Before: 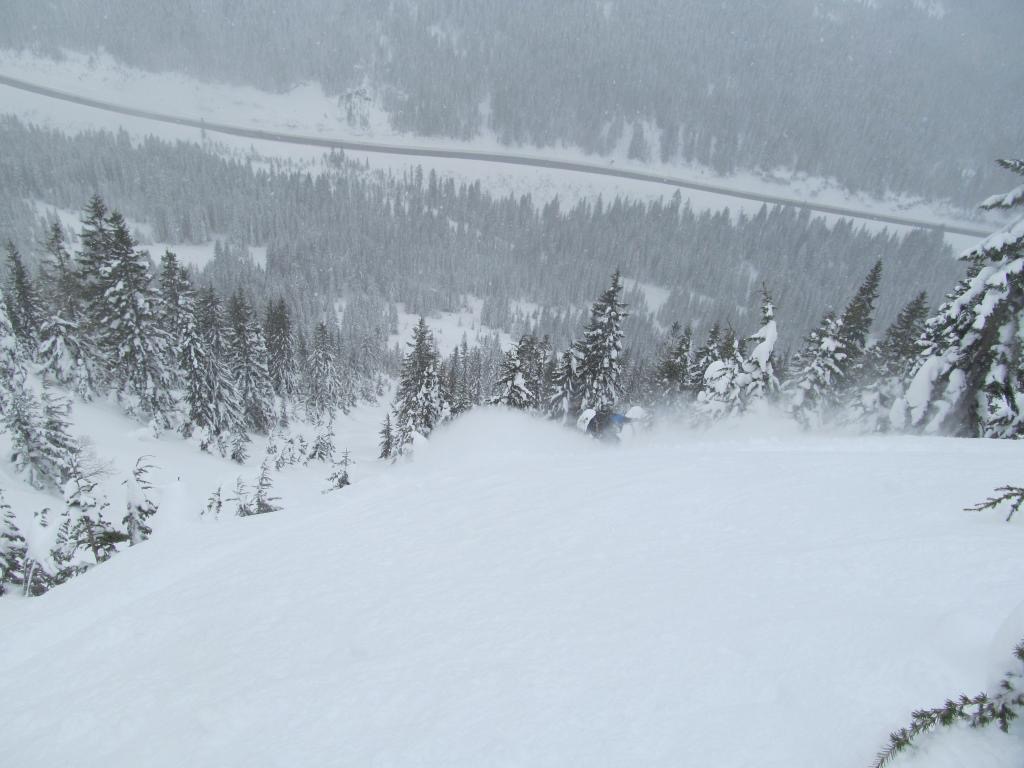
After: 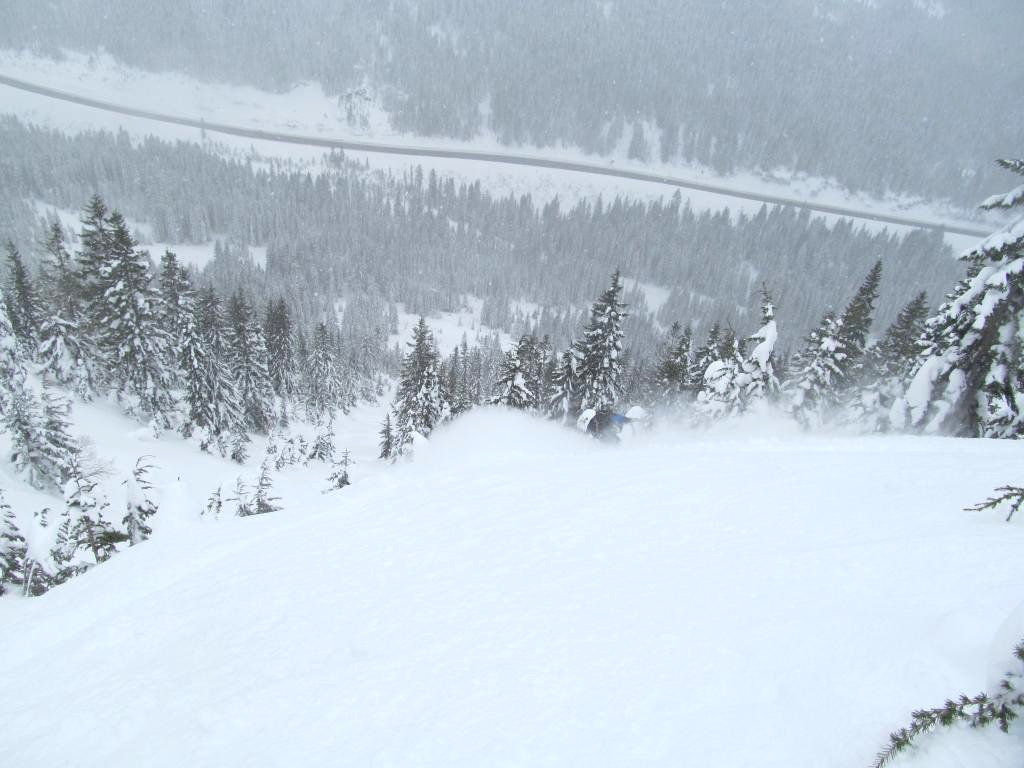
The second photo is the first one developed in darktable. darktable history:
levels: levels [0, 0.476, 0.951]
exposure: black level correction 0.001, exposure 0.192 EV, compensate highlight preservation false
